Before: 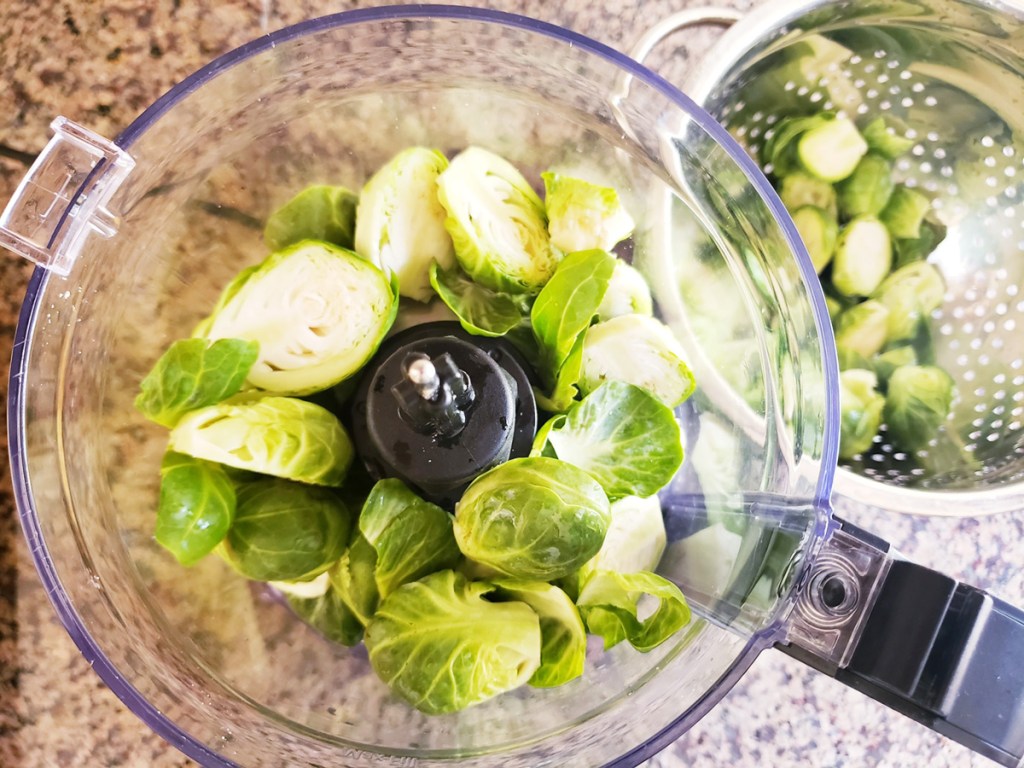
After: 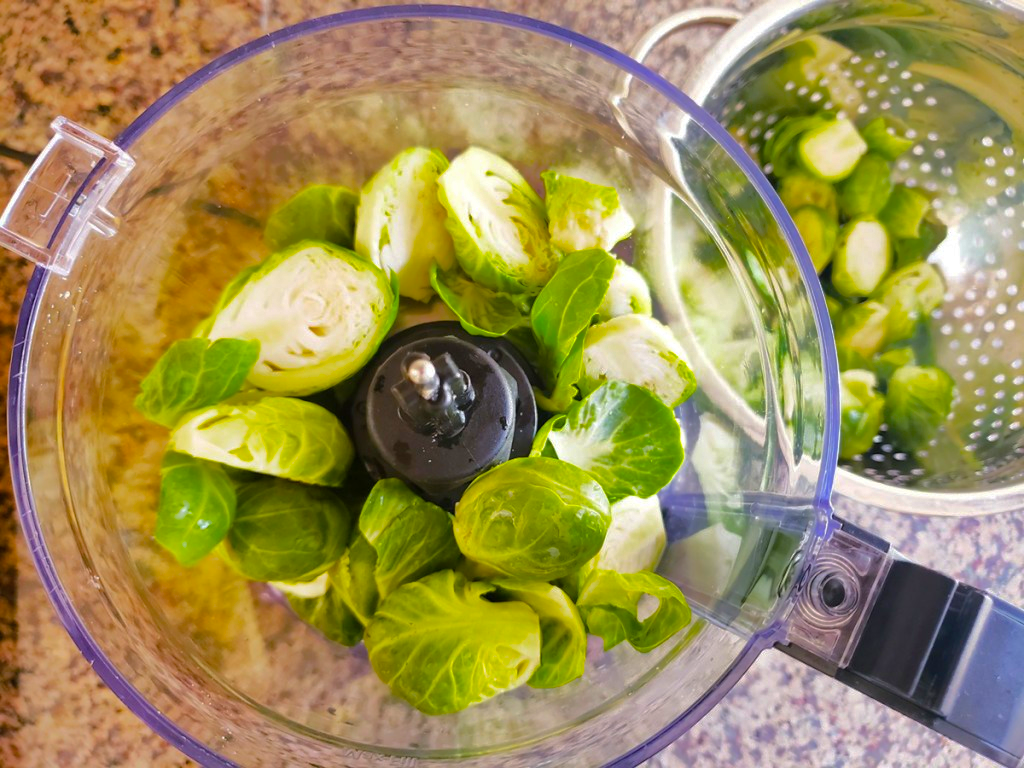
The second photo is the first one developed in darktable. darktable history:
color balance rgb: linear chroma grading › global chroma 15%, perceptual saturation grading › global saturation 30%
shadows and highlights: shadows 25, highlights -70
